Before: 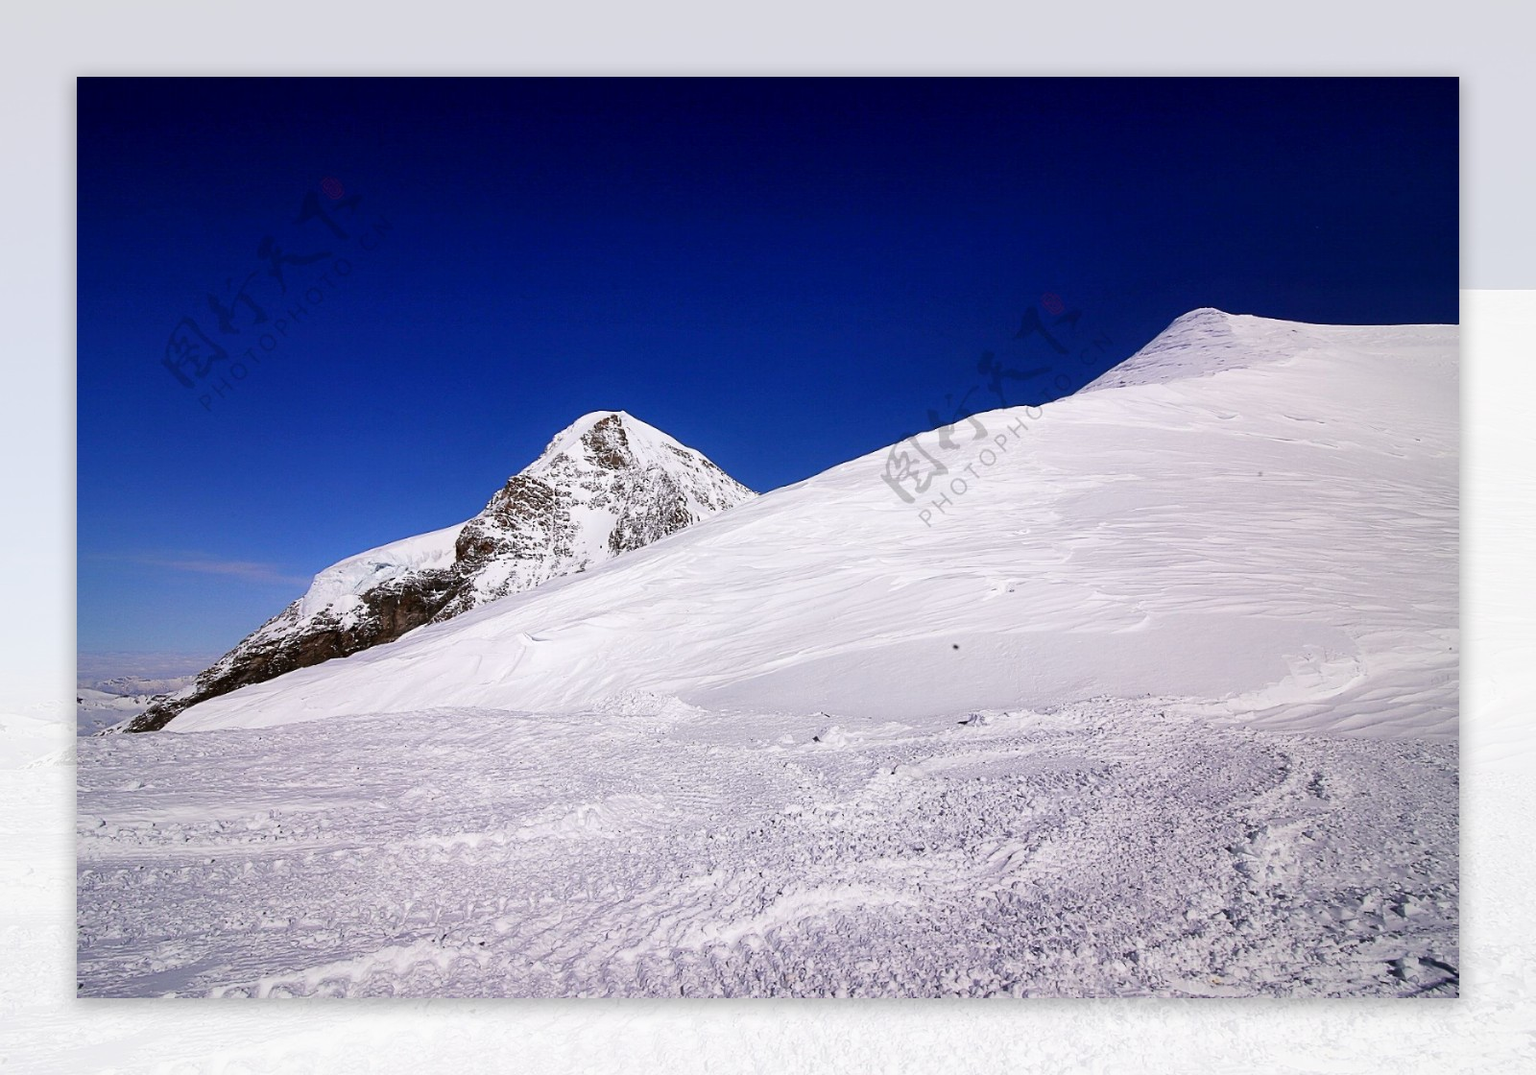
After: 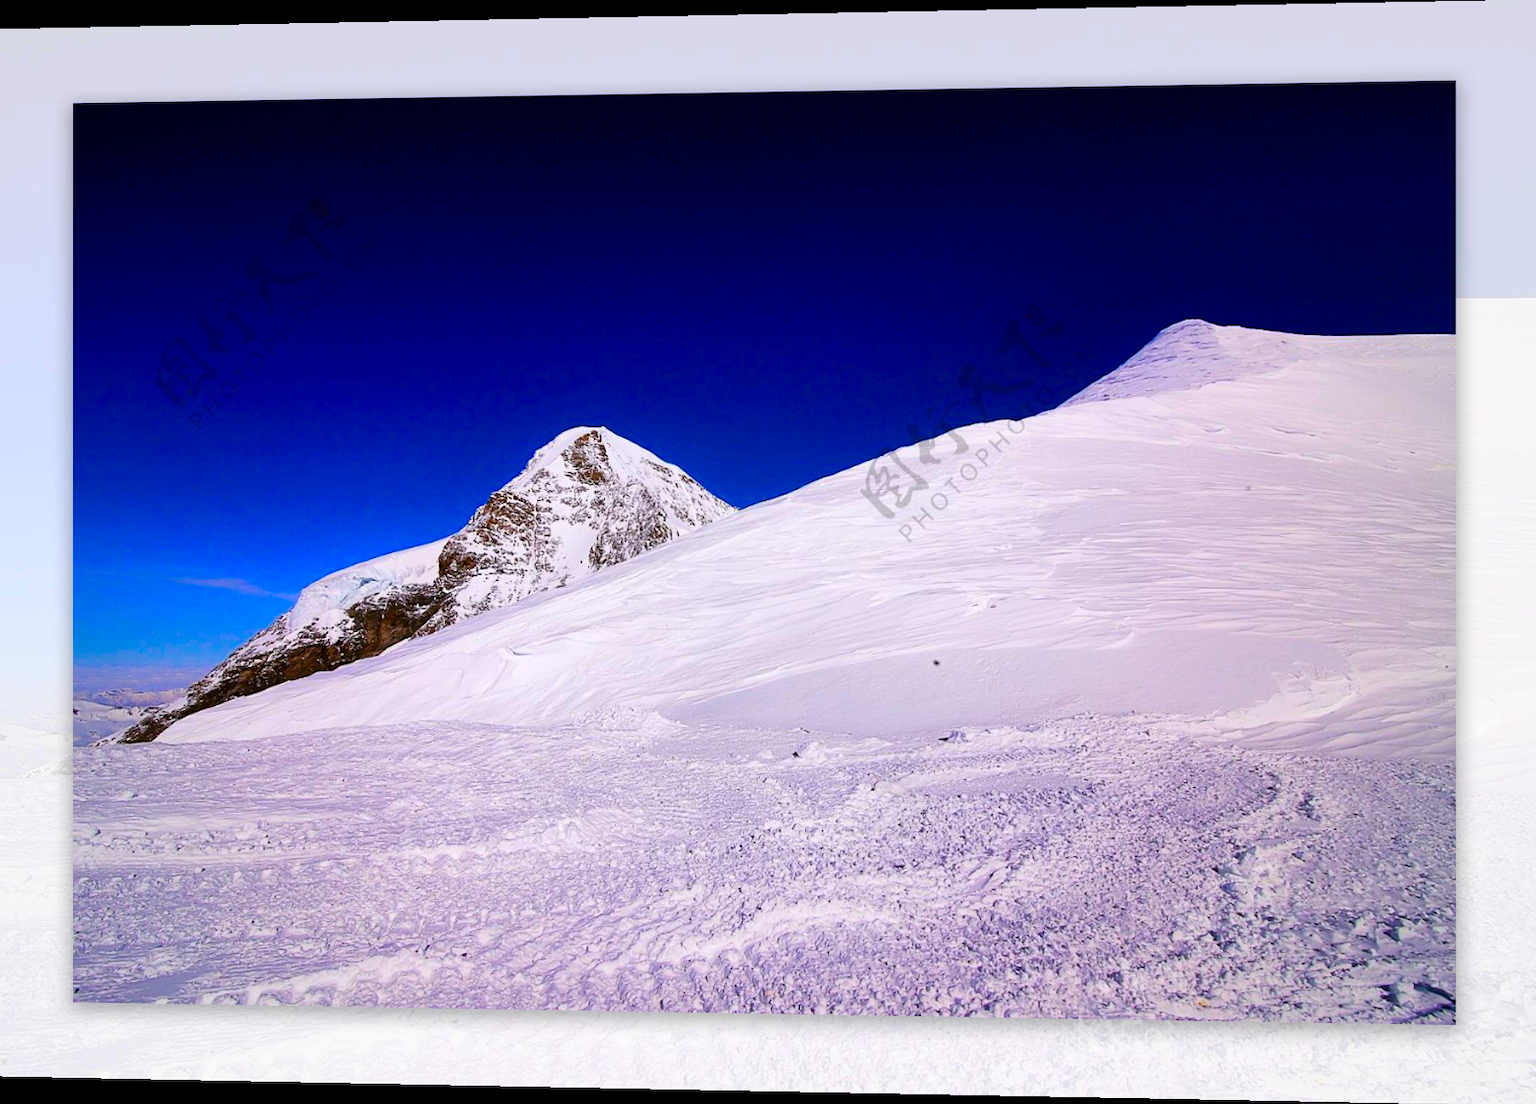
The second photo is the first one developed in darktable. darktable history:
rotate and perspective: lens shift (horizontal) -0.055, automatic cropping off
color balance rgb: linear chroma grading › global chroma 42%, perceptual saturation grading › global saturation 42%, global vibrance 33%
